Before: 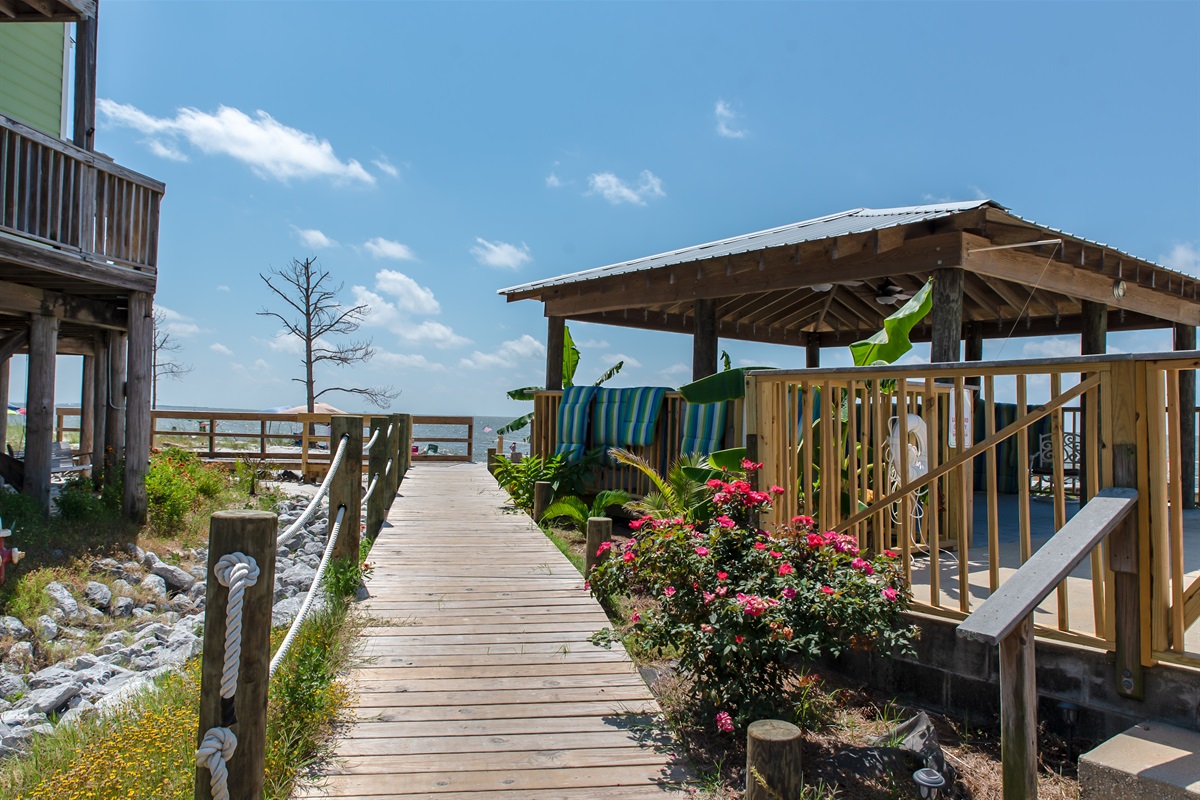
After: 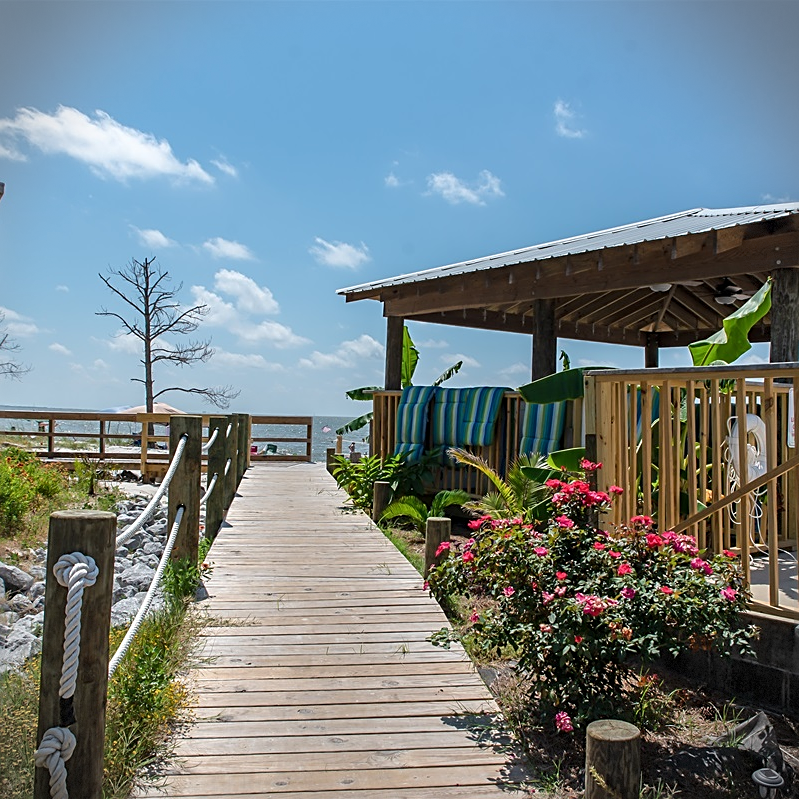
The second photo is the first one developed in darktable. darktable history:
crop and rotate: left 13.418%, right 19.926%
vignetting: fall-off start 92.67%, dithering 8-bit output, unbound false
sharpen: on, module defaults
